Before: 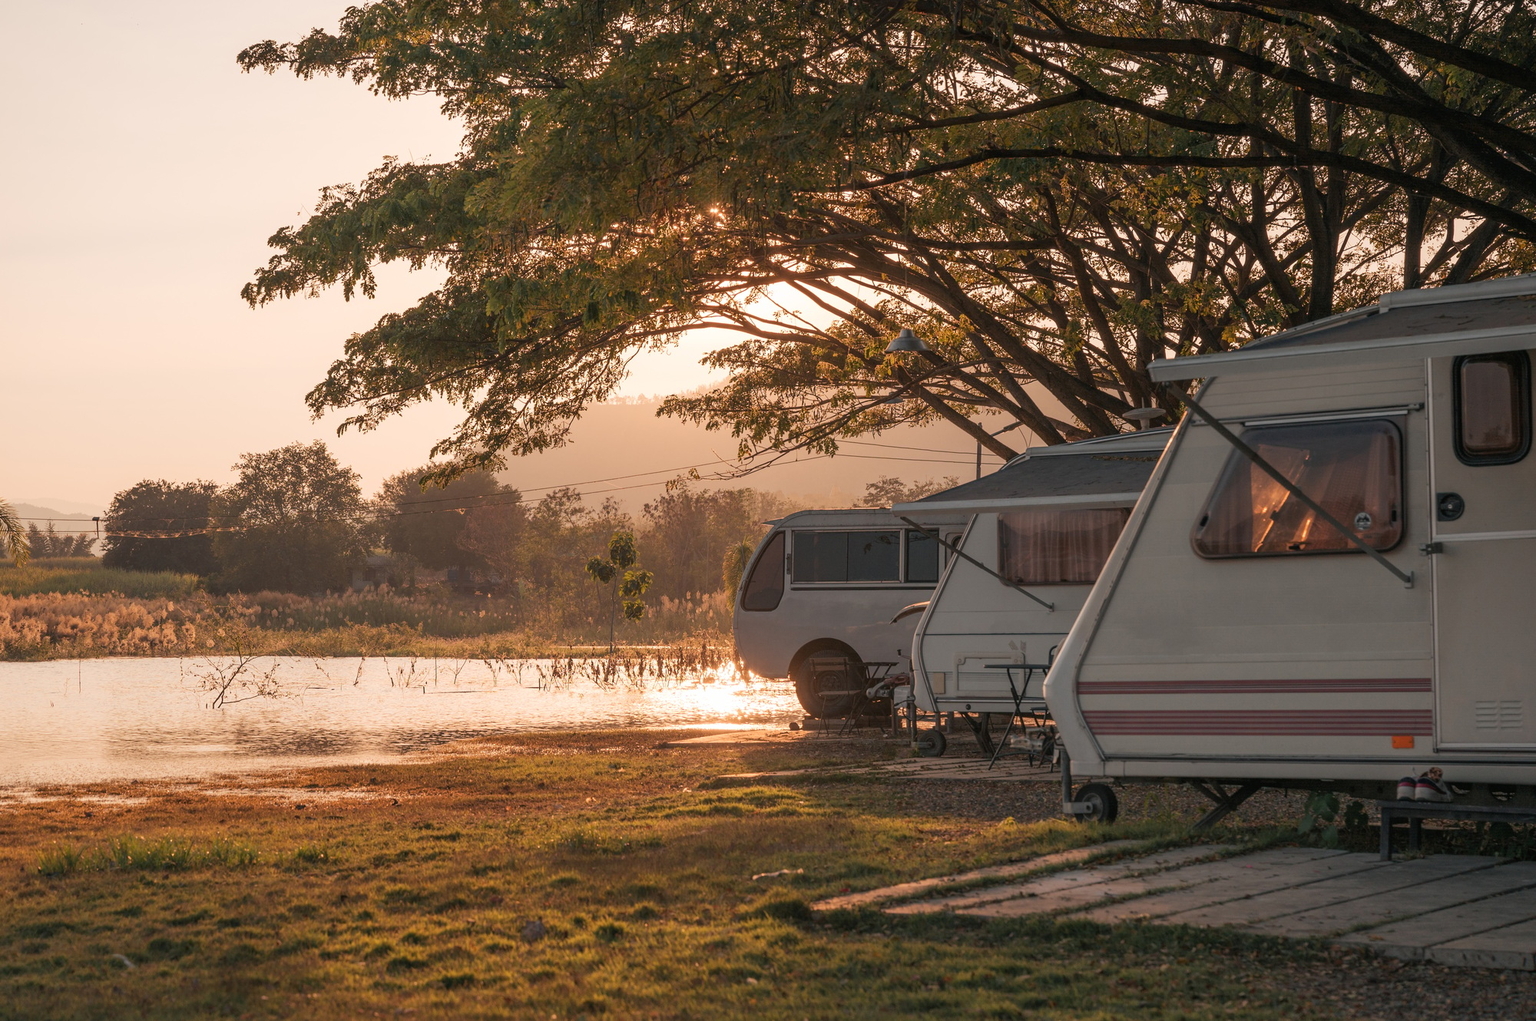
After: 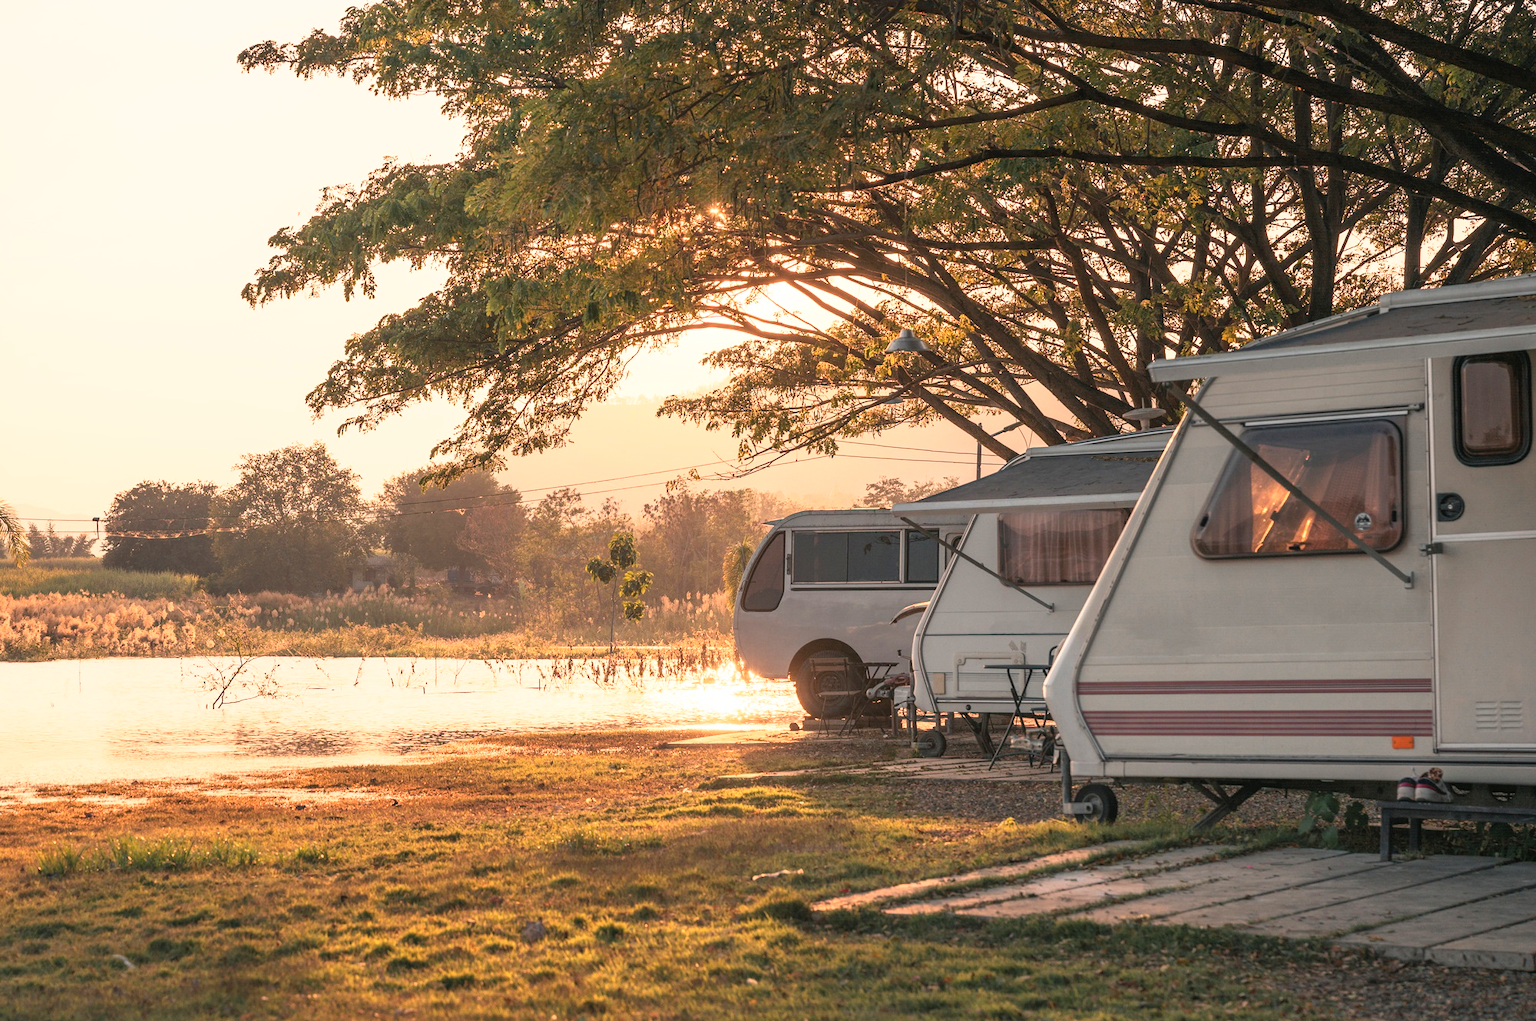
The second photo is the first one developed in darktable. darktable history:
base curve: curves: ch0 [(0, 0) (0.495, 0.917) (1, 1)]
